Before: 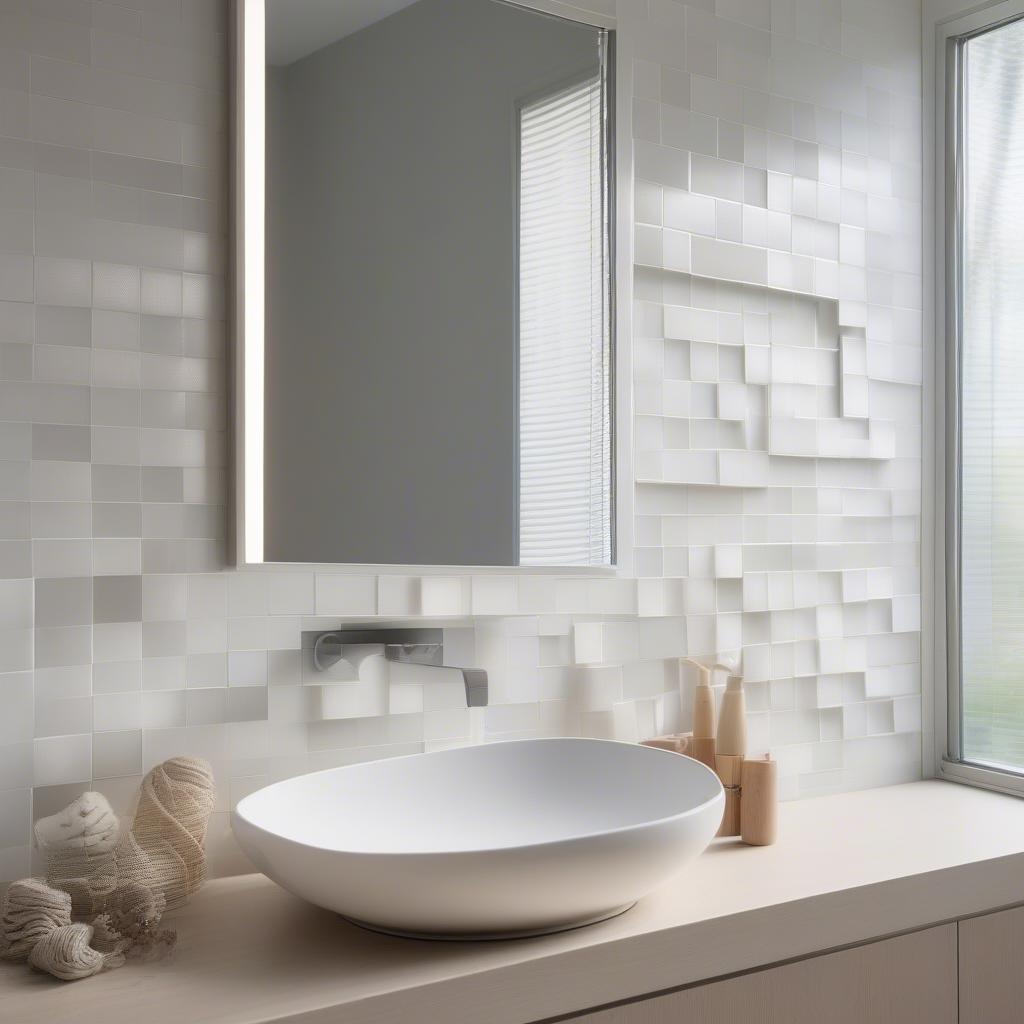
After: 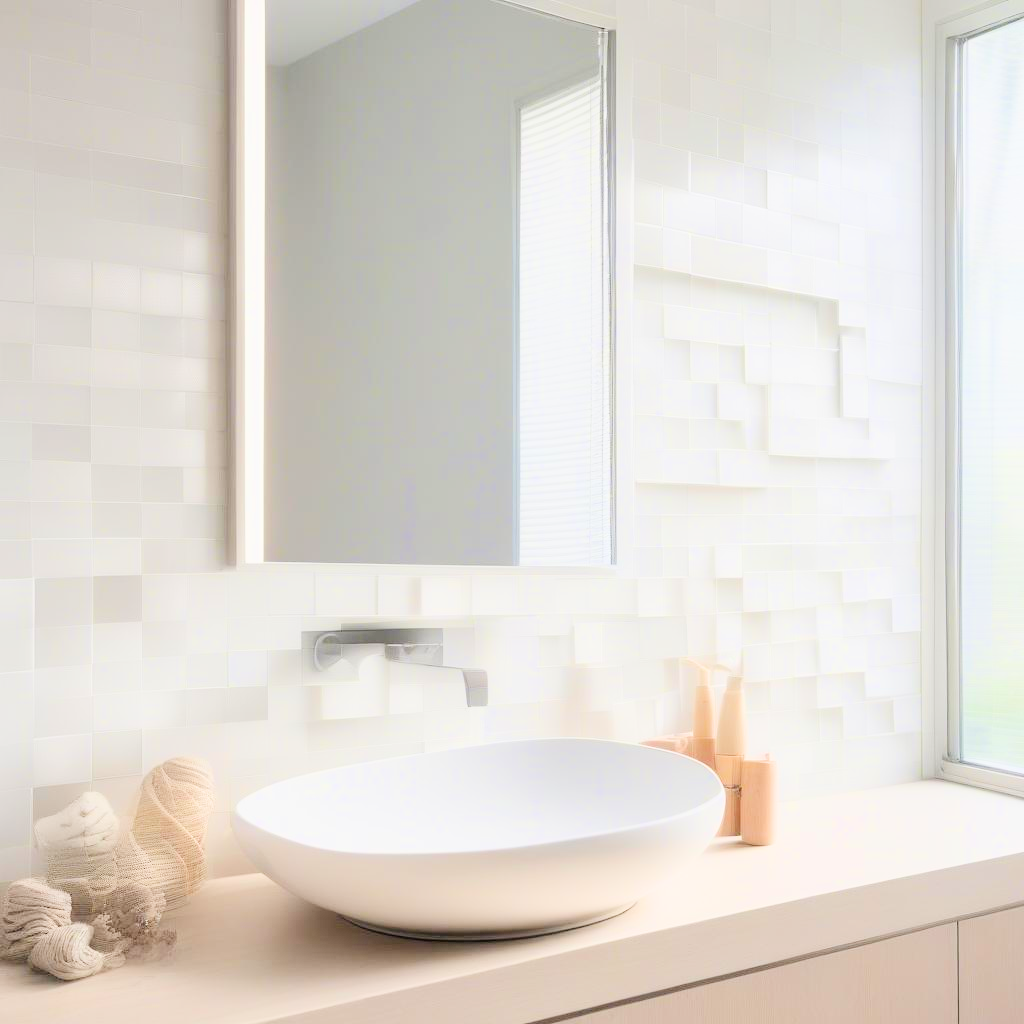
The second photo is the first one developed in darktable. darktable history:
exposure: exposure 2.209 EV, compensate highlight preservation false
filmic rgb: black relative exposure -6.98 EV, white relative exposure 5.58 EV, hardness 2.85, color science v6 (2022)
